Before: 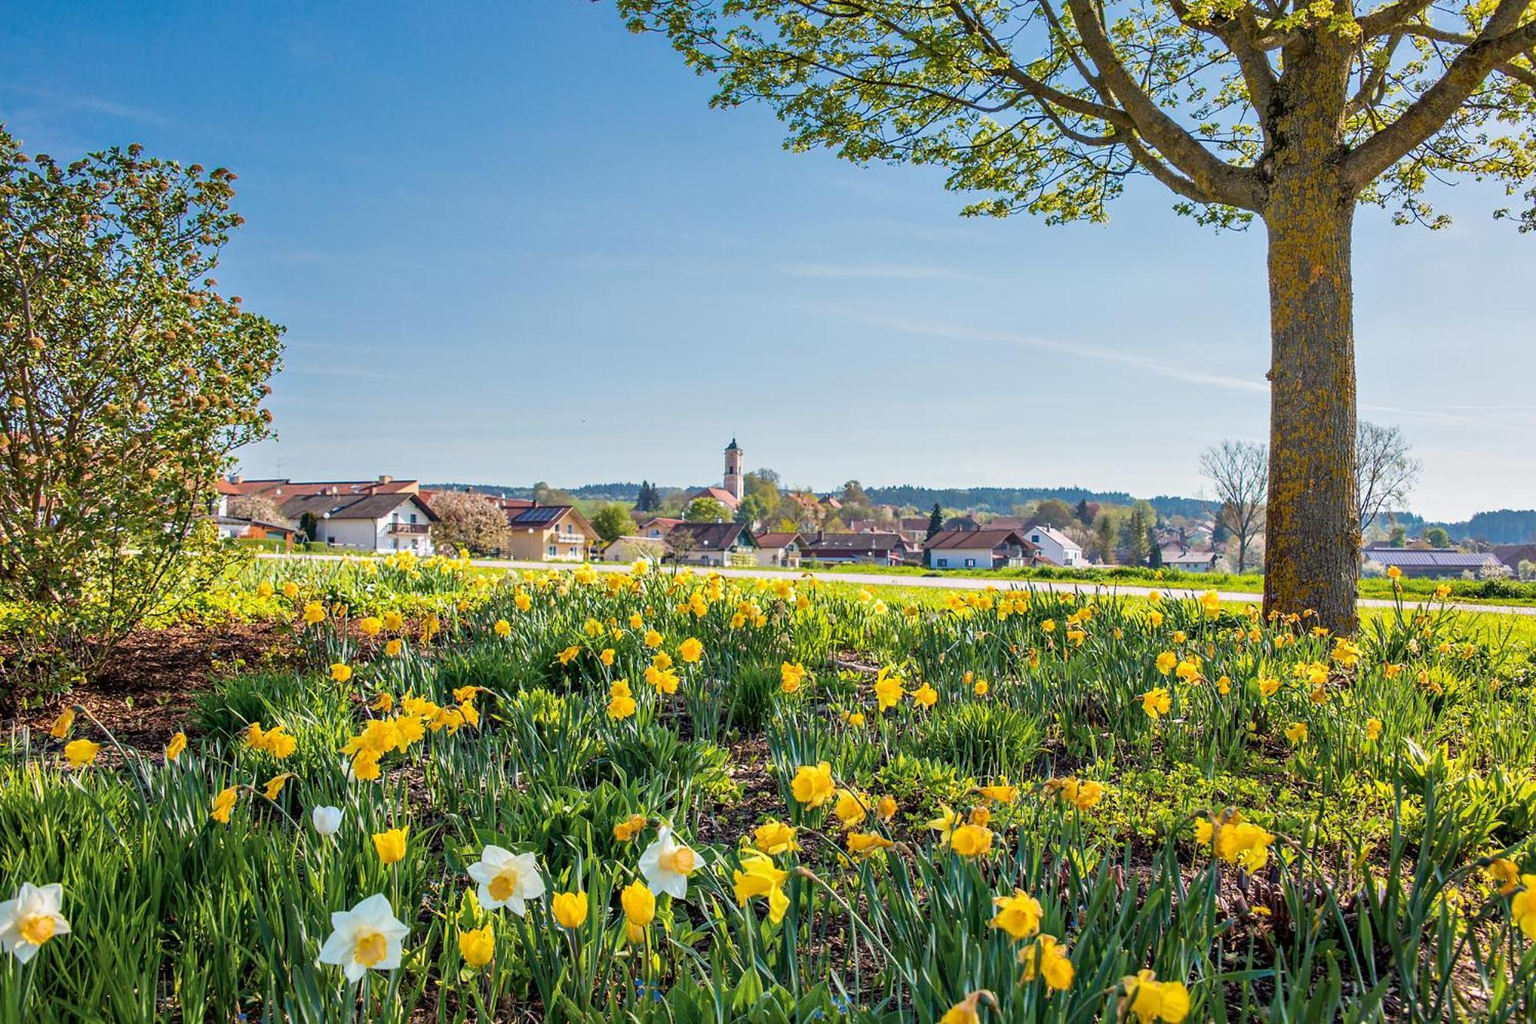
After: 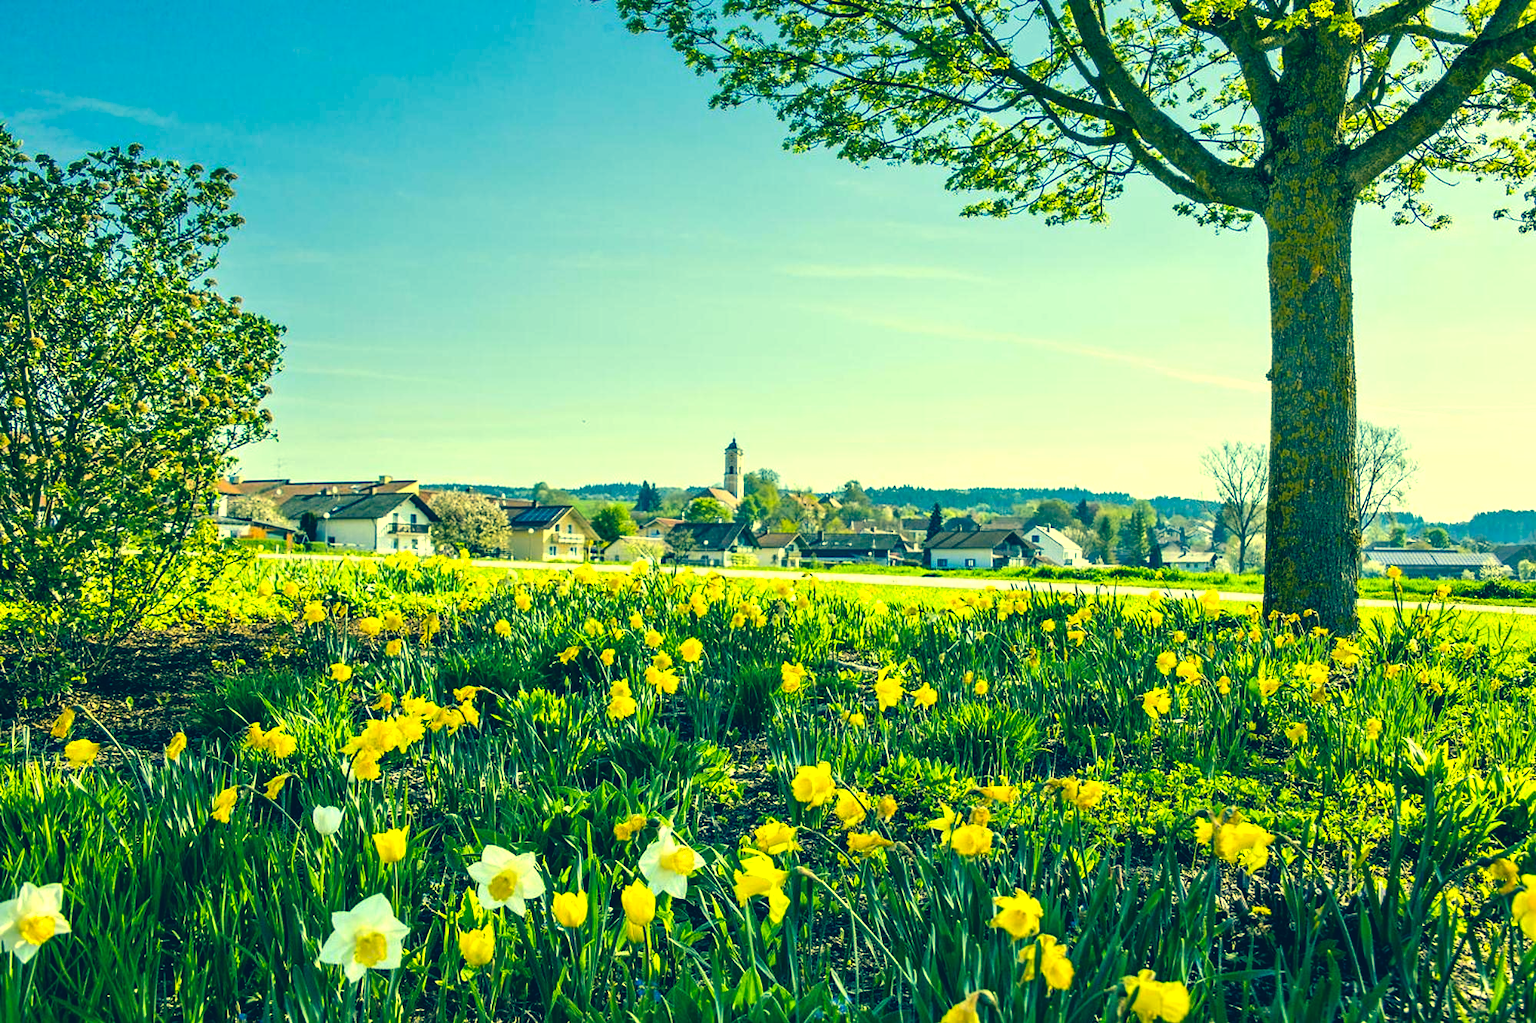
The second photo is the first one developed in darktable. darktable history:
tone equalizer: -8 EV -0.738 EV, -7 EV -0.693 EV, -6 EV -0.593 EV, -5 EV -0.371 EV, -3 EV 0.38 EV, -2 EV 0.6 EV, -1 EV 0.685 EV, +0 EV 0.727 EV, edges refinement/feathering 500, mask exposure compensation -1.57 EV, preserve details no
color correction: highlights a* -15.52, highlights b* 39.88, shadows a* -39.62, shadows b* -25.47
